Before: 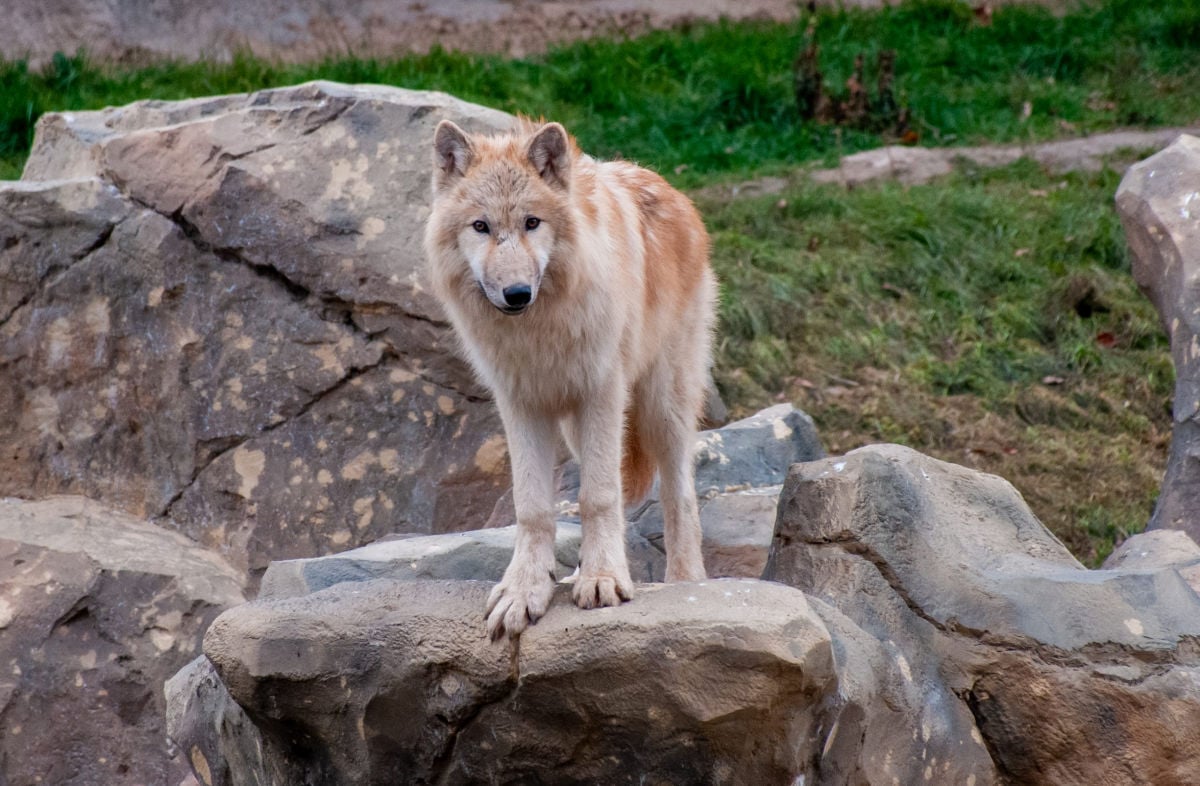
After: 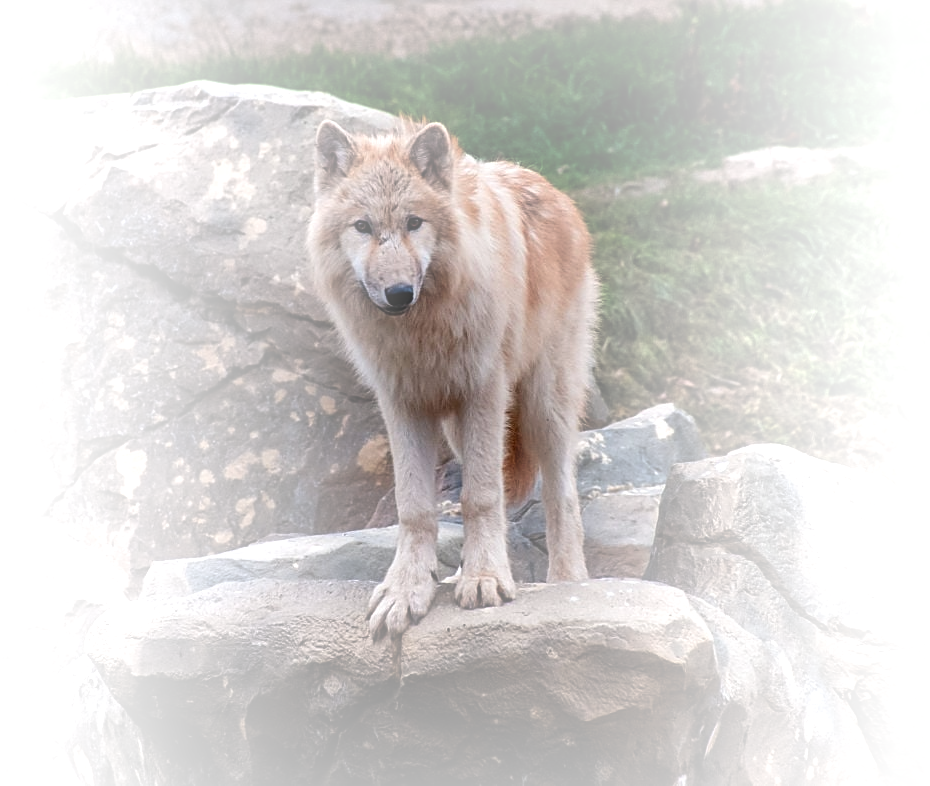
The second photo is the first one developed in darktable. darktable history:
vignetting: fall-off start 18.22%, fall-off radius 136.94%, brightness 0.986, saturation -0.489, width/height ratio 0.616, shape 0.588
crop: left 9.859%, right 12.567%
sharpen: on, module defaults
